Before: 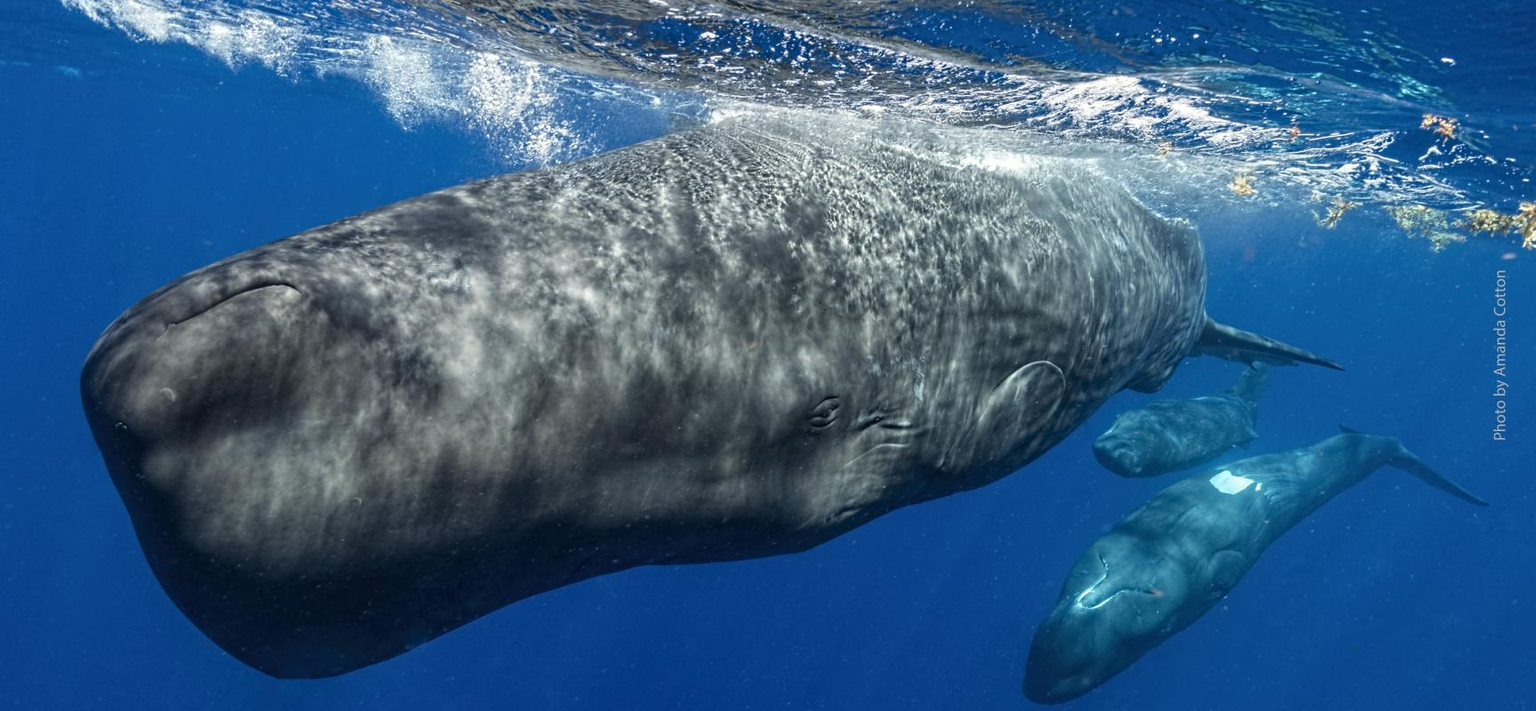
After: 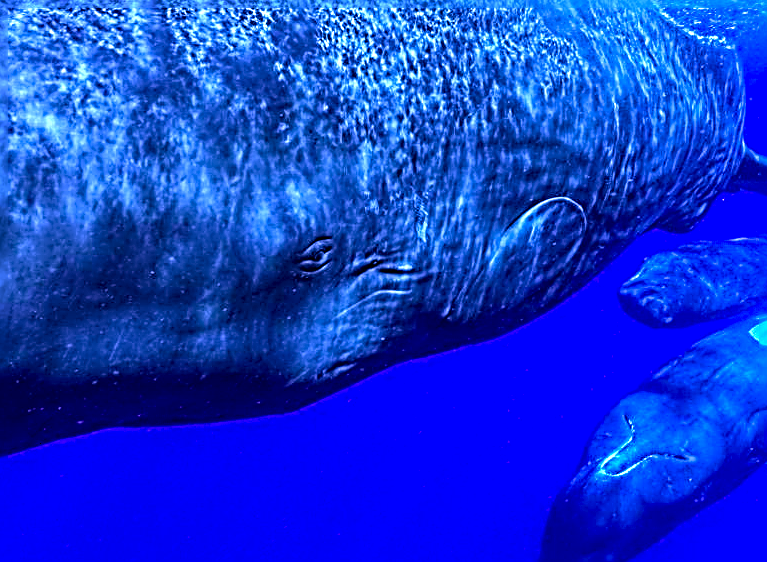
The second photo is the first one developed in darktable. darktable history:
local contrast: on, module defaults
sharpen: radius 3.158, amount 1.731
crop: left 35.432%, top 26.233%, right 20.145%, bottom 3.432%
color zones: curves: ch1 [(0, 0.523) (0.143, 0.545) (0.286, 0.52) (0.429, 0.506) (0.571, 0.503) (0.714, 0.503) (0.857, 0.508) (1, 0.523)]
color calibration: output R [0.948, 0.091, -0.04, 0], output G [-0.3, 1.384, -0.085, 0], output B [-0.108, 0.061, 1.08, 0], illuminant as shot in camera, x 0.484, y 0.43, temperature 2405.29 K
